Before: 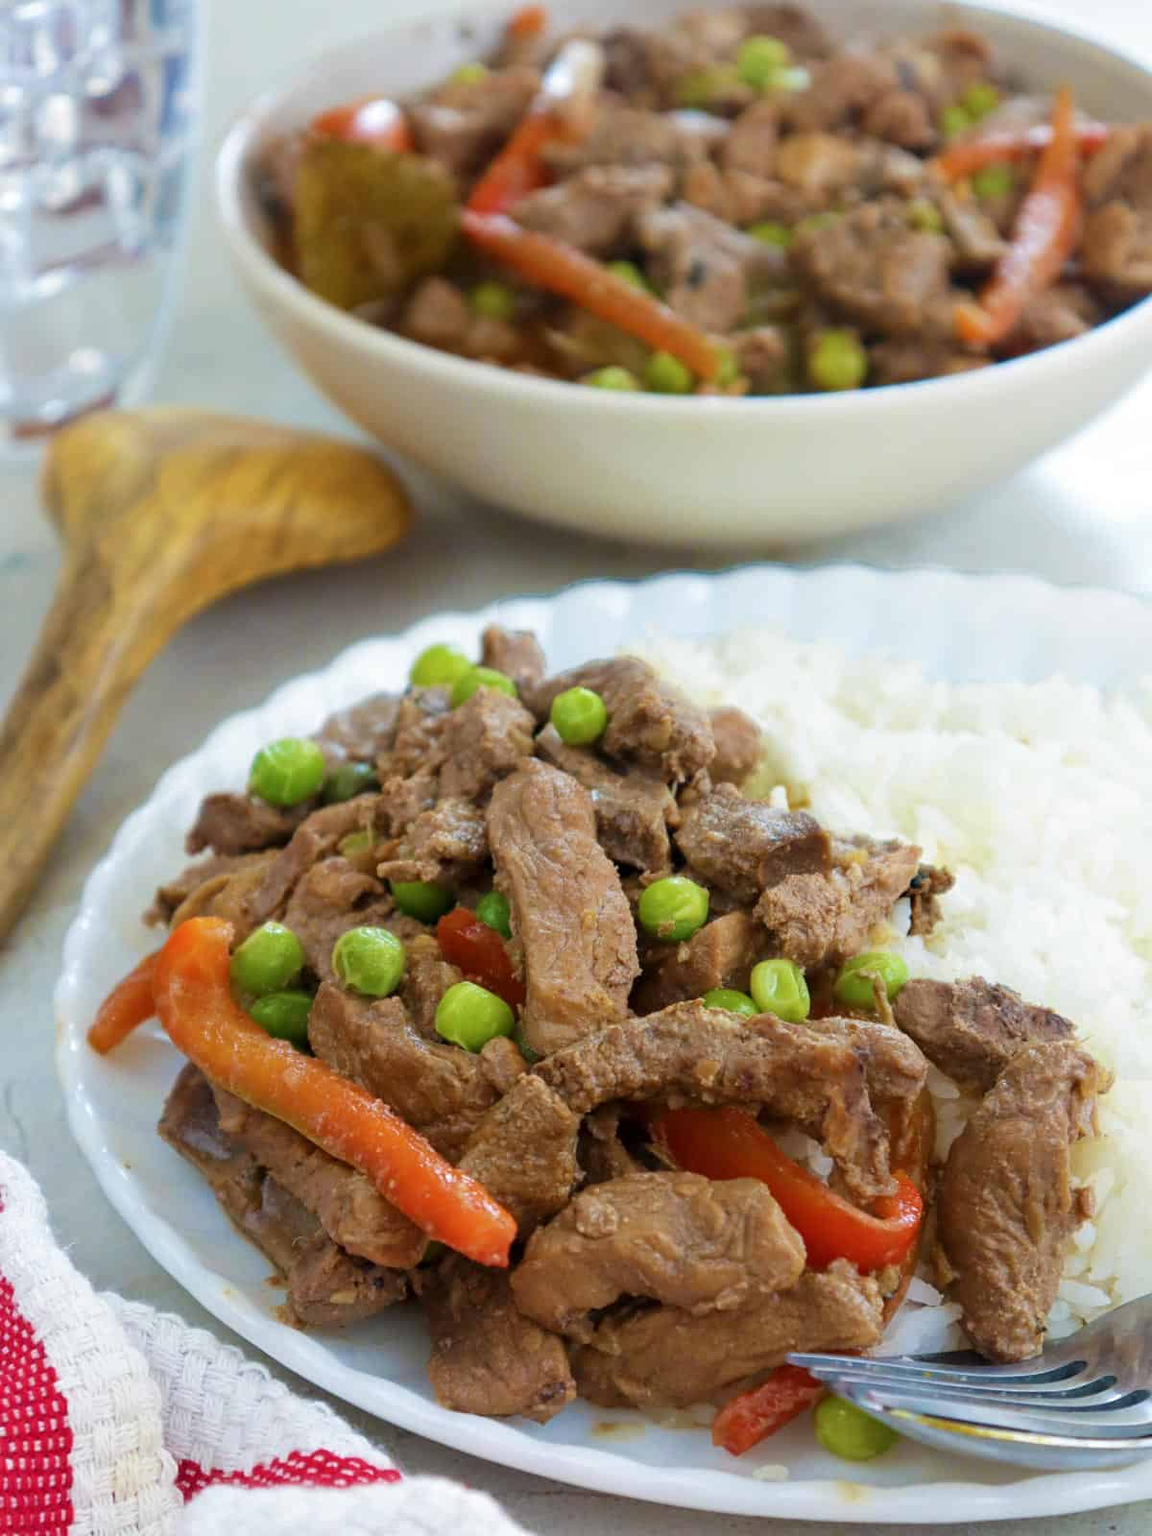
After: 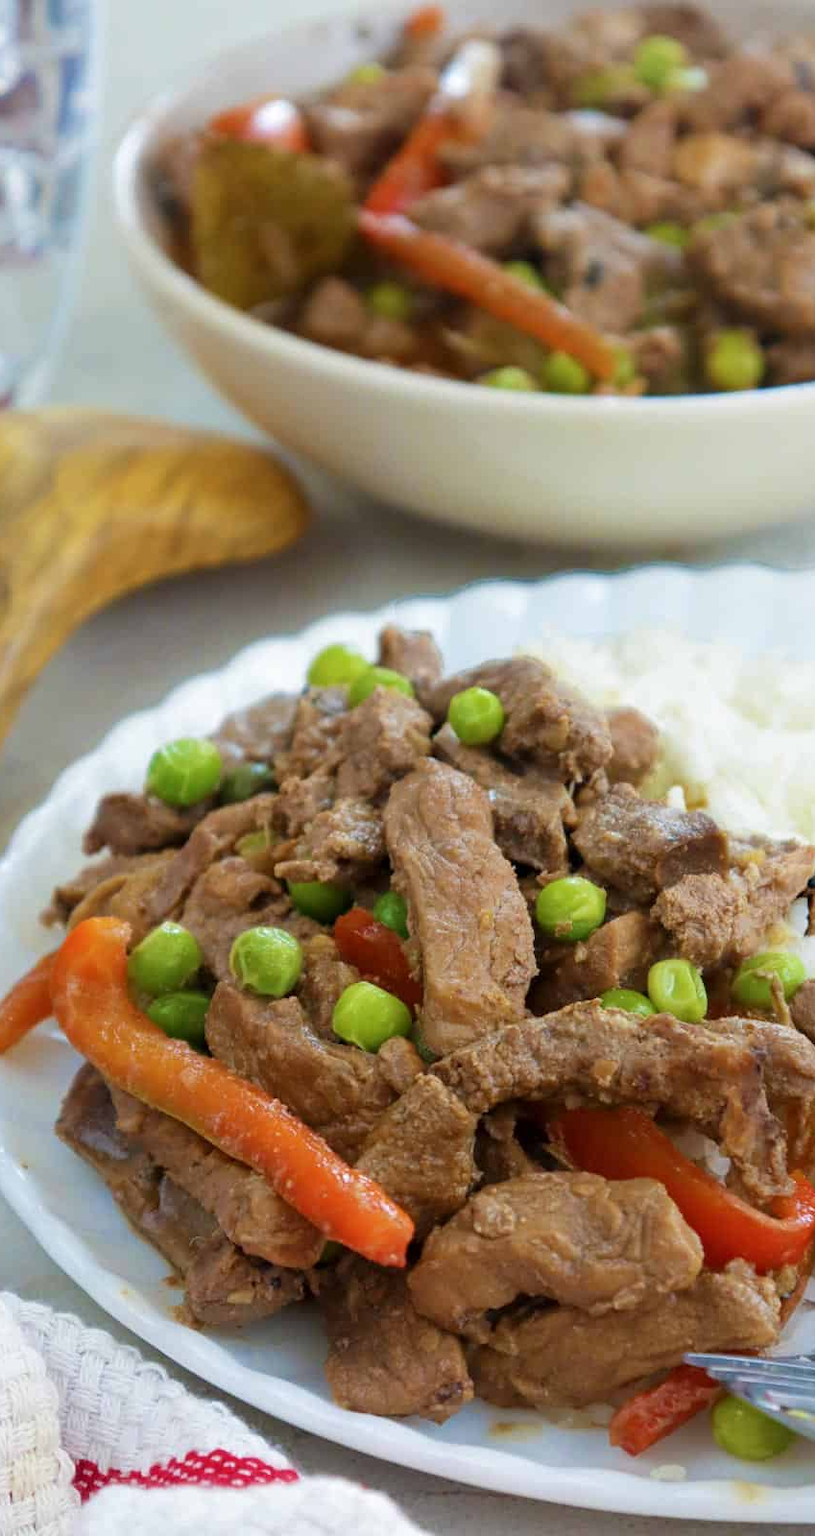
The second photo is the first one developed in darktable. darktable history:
crop and rotate: left 8.935%, right 20.238%
